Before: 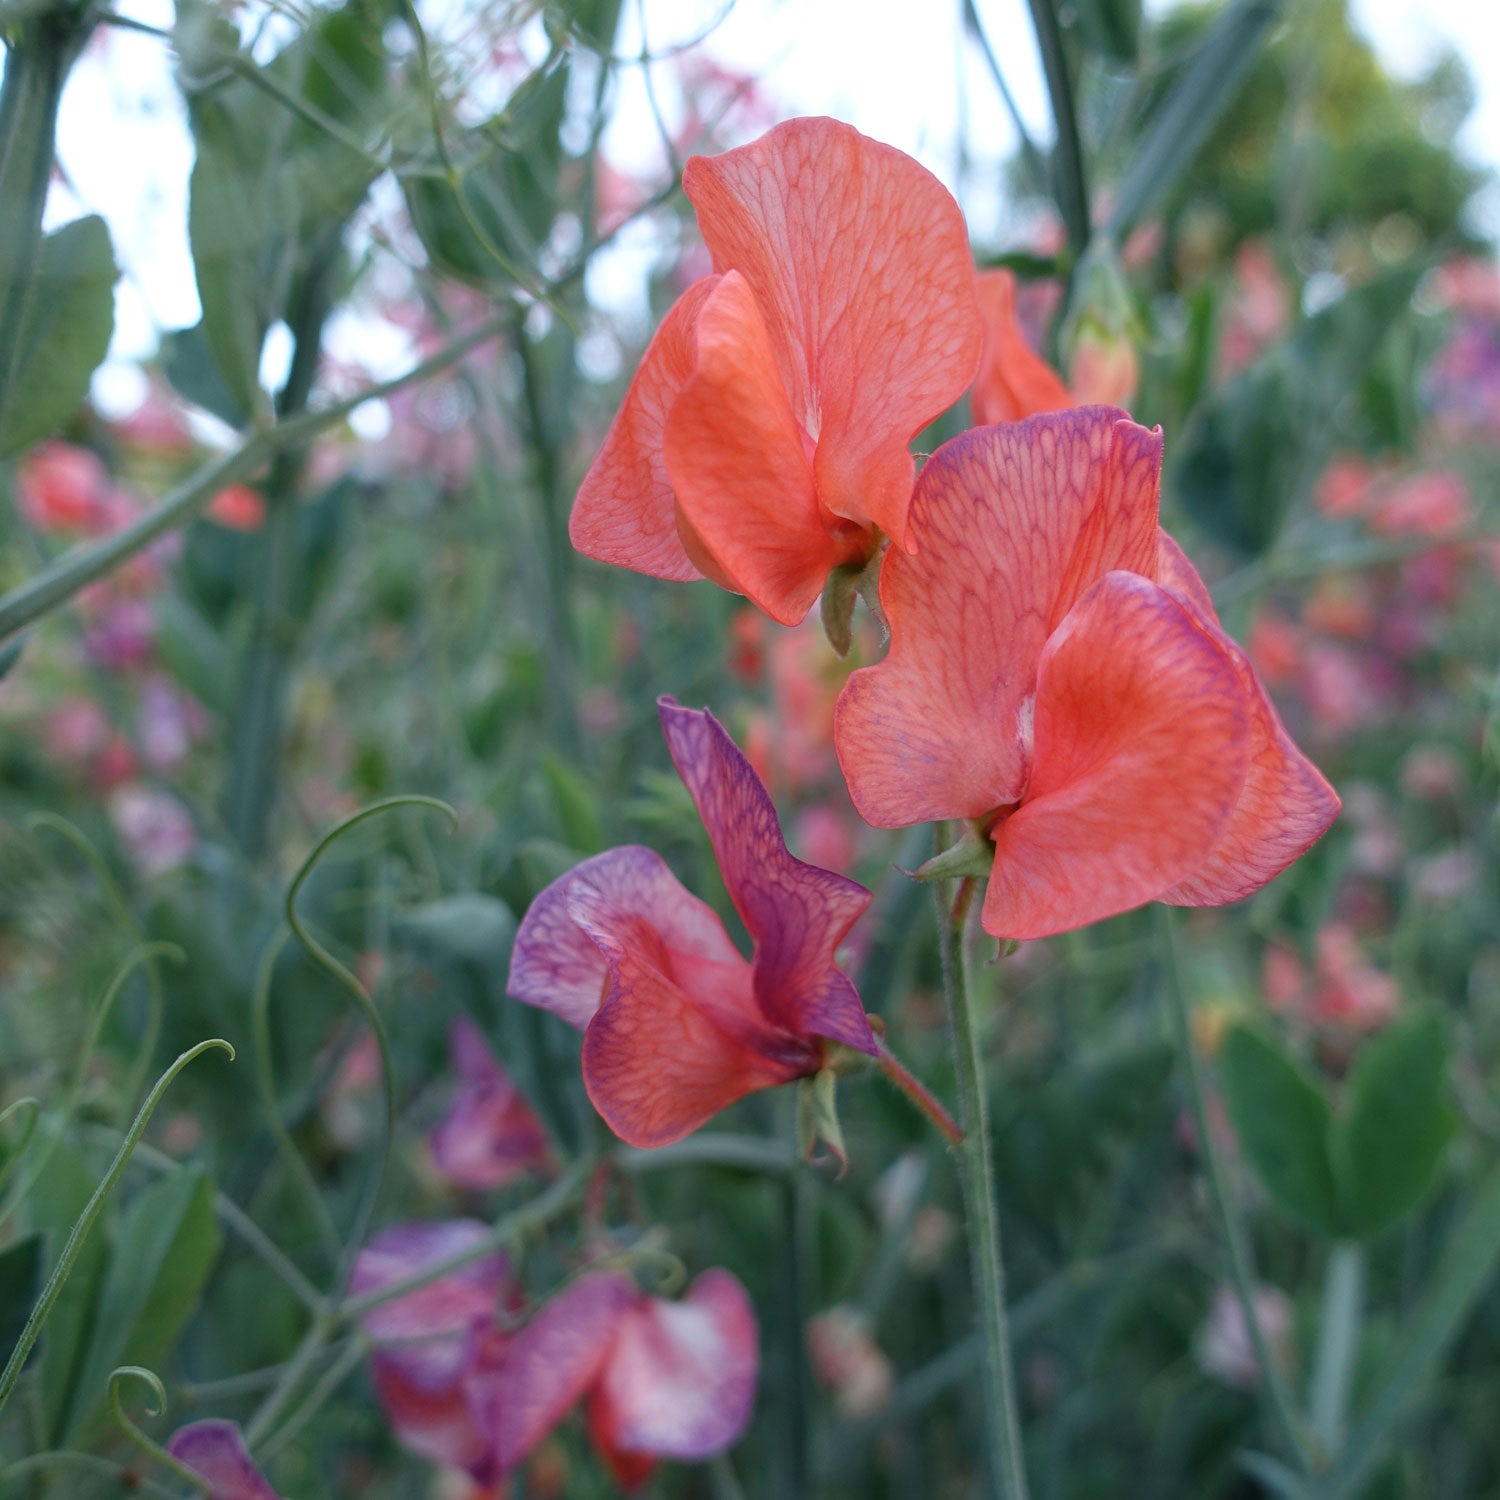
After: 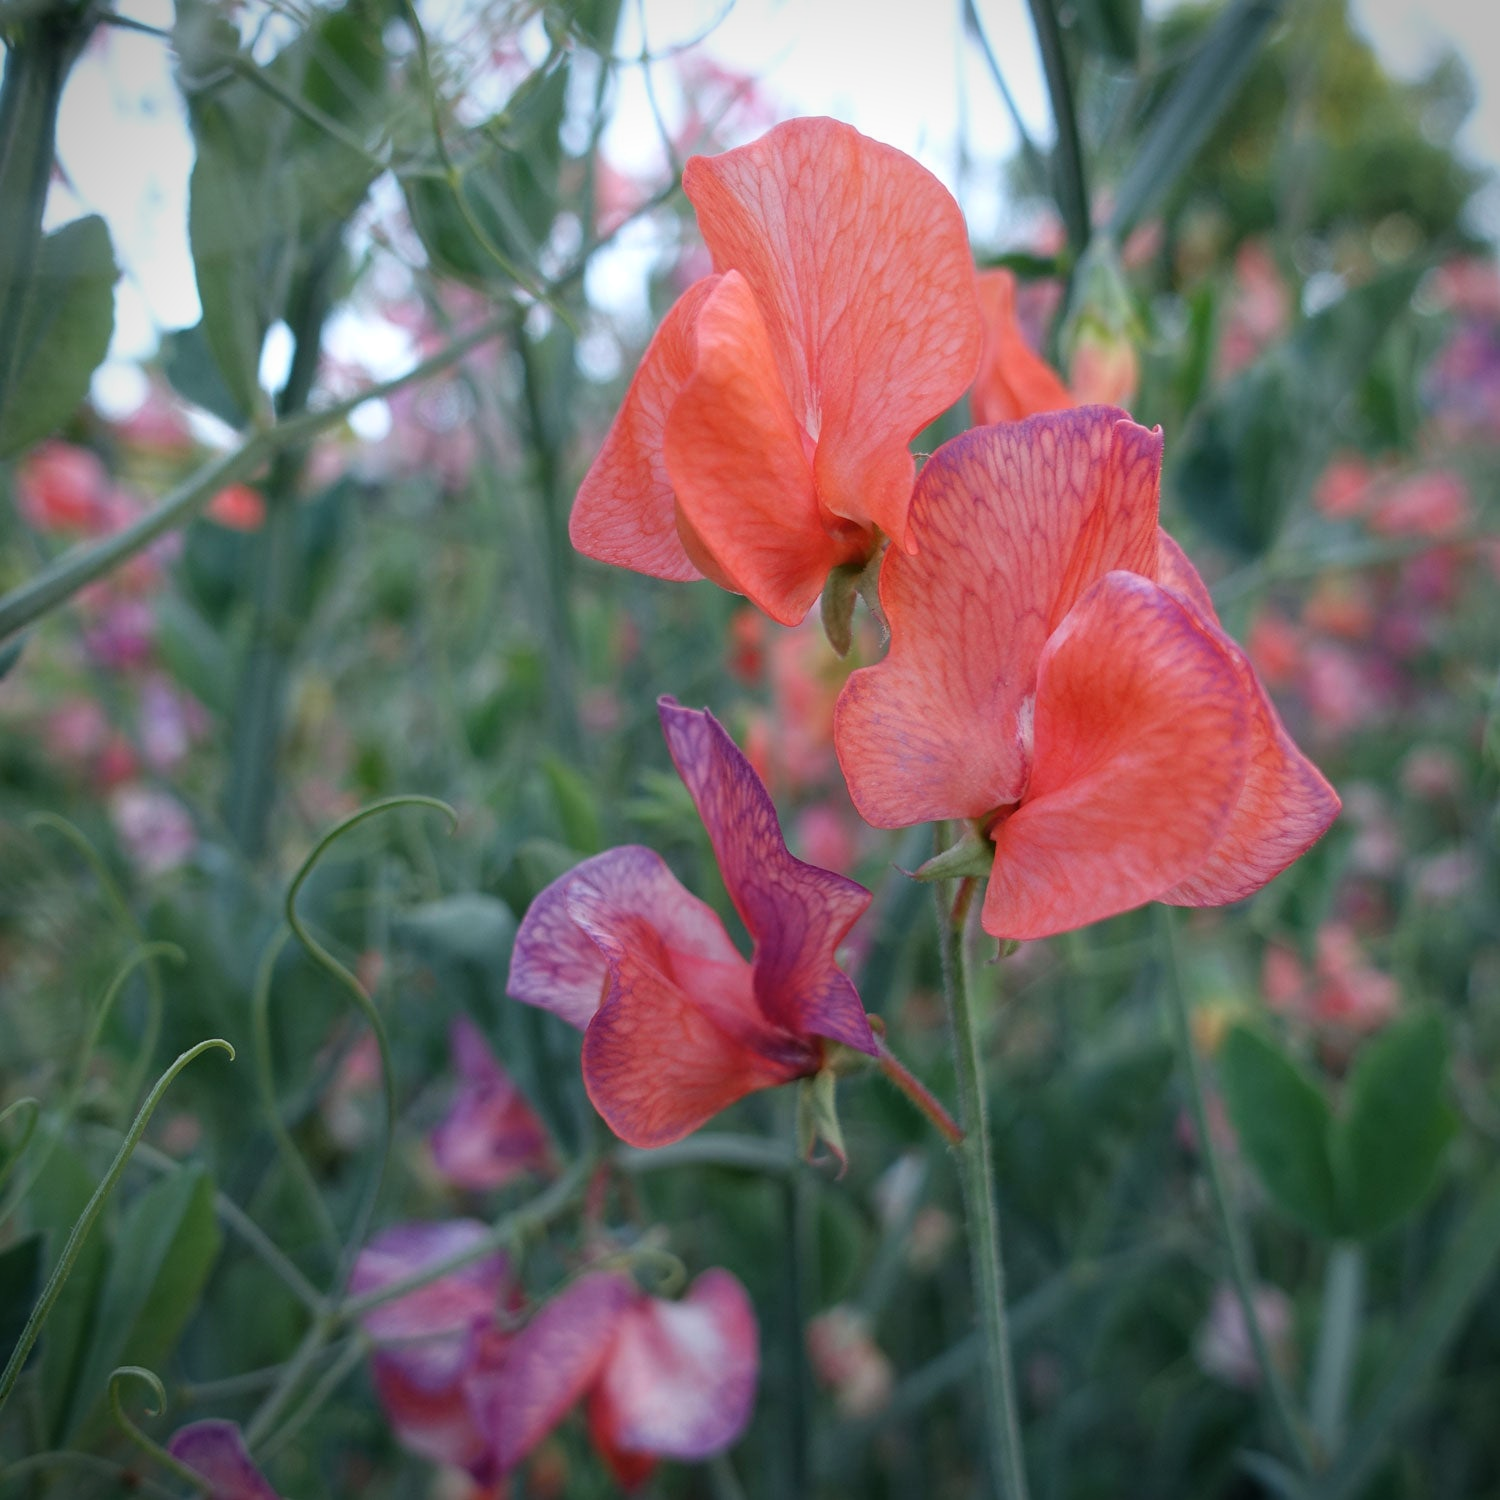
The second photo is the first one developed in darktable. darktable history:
shadows and highlights: radius 93.07, shadows -14.46, white point adjustment 0.23, highlights 31.48, compress 48.23%, highlights color adjustment 52.79%, soften with gaussian
vignetting: saturation 0, unbound false
